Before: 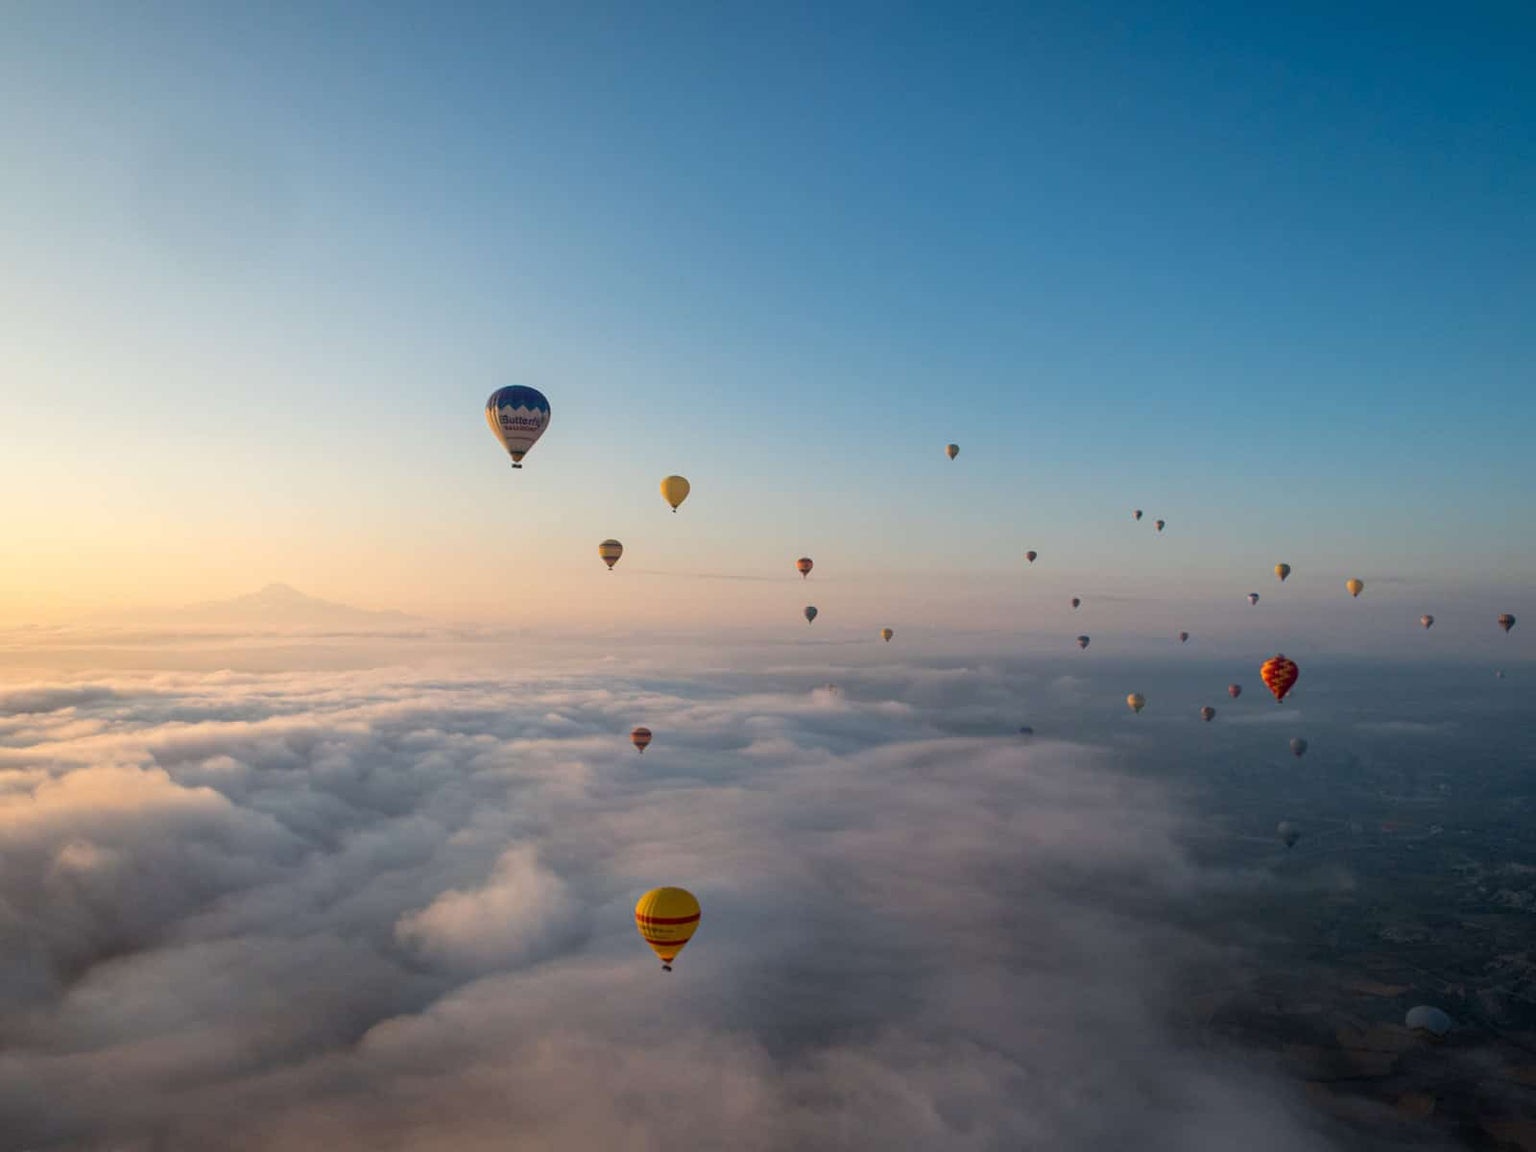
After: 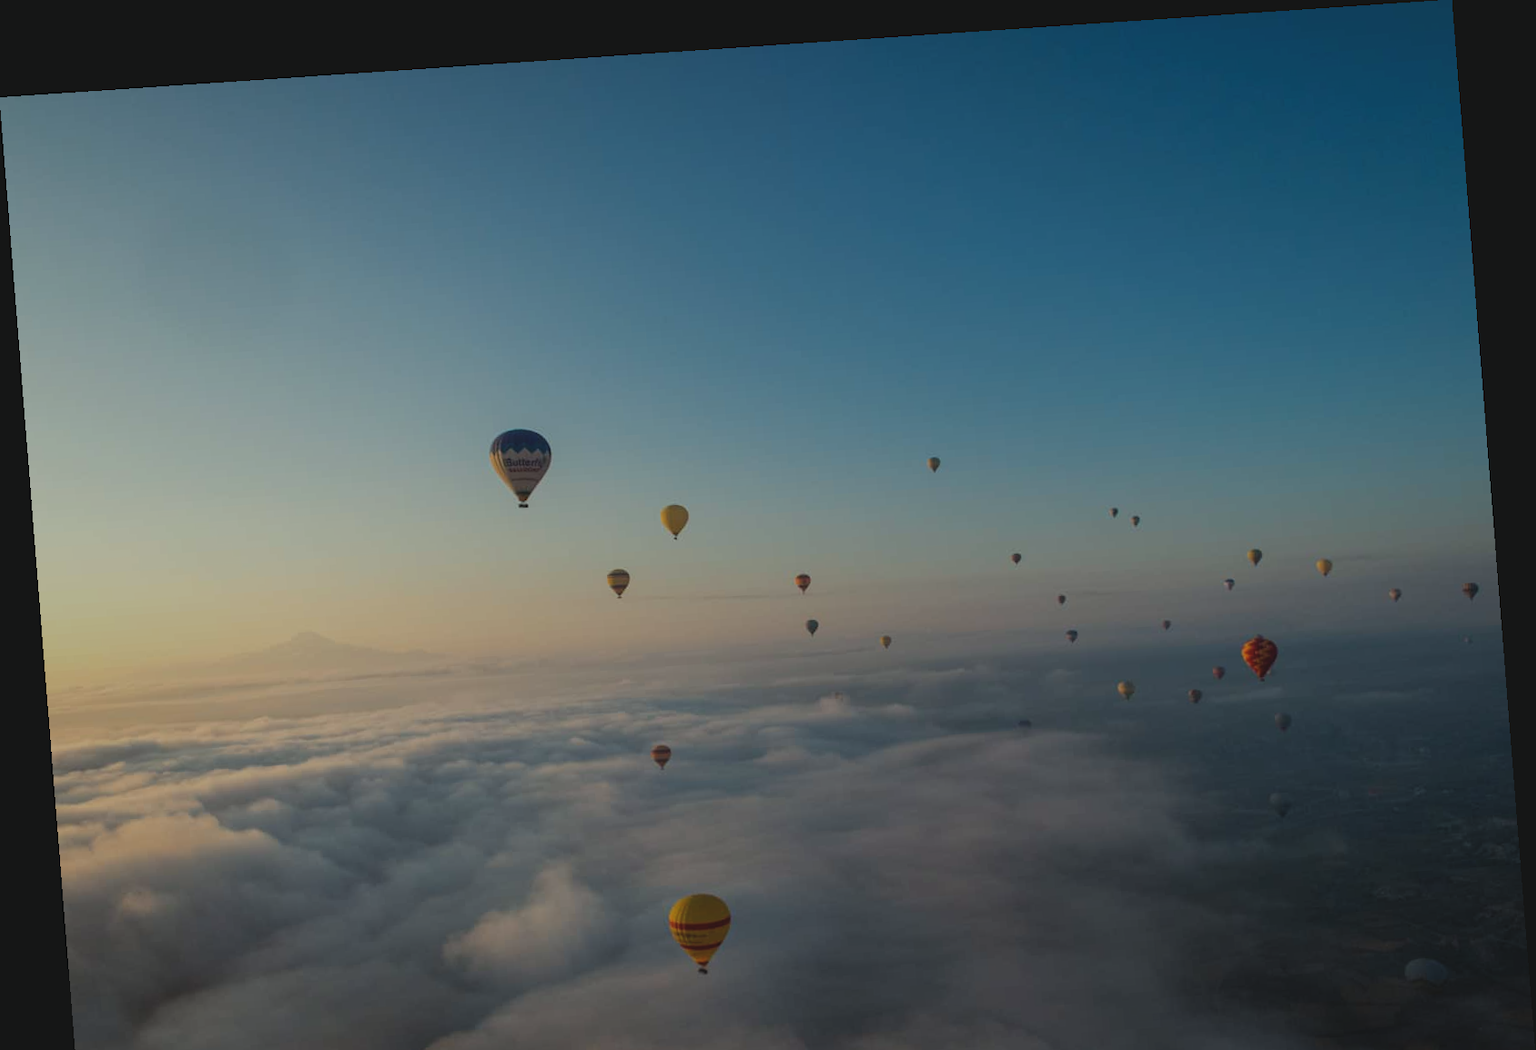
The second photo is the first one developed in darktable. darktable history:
exposure: black level correction -0.016, exposure -1.018 EV, compensate highlight preservation false
rotate and perspective: rotation -4.2°, shear 0.006, automatic cropping off
crop and rotate: top 0%, bottom 11.49%
color correction: highlights a* -6.69, highlights b* 0.49
